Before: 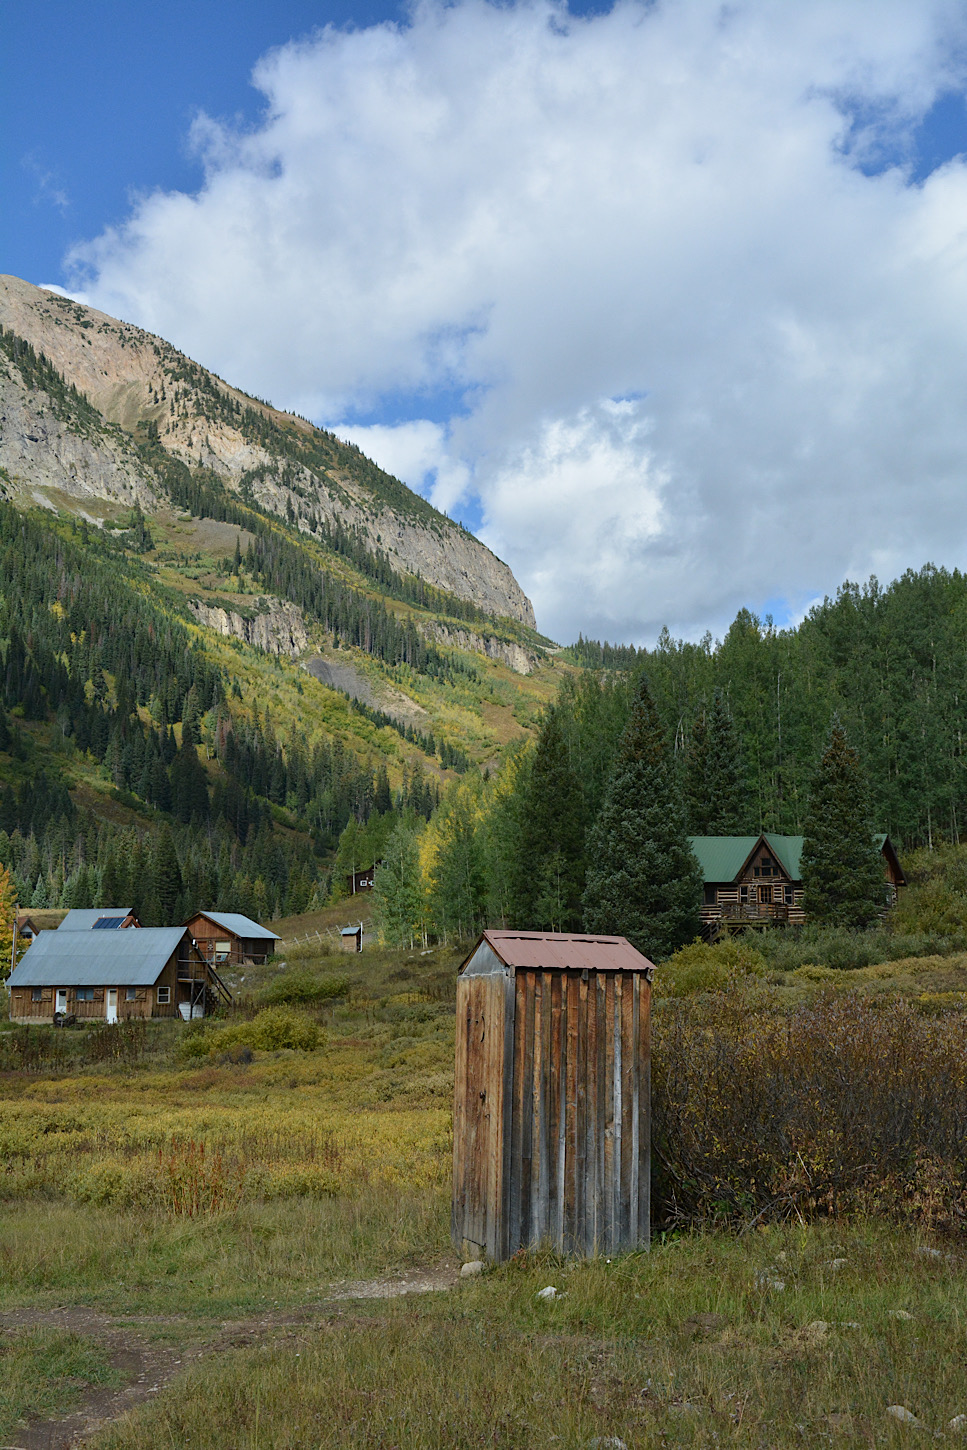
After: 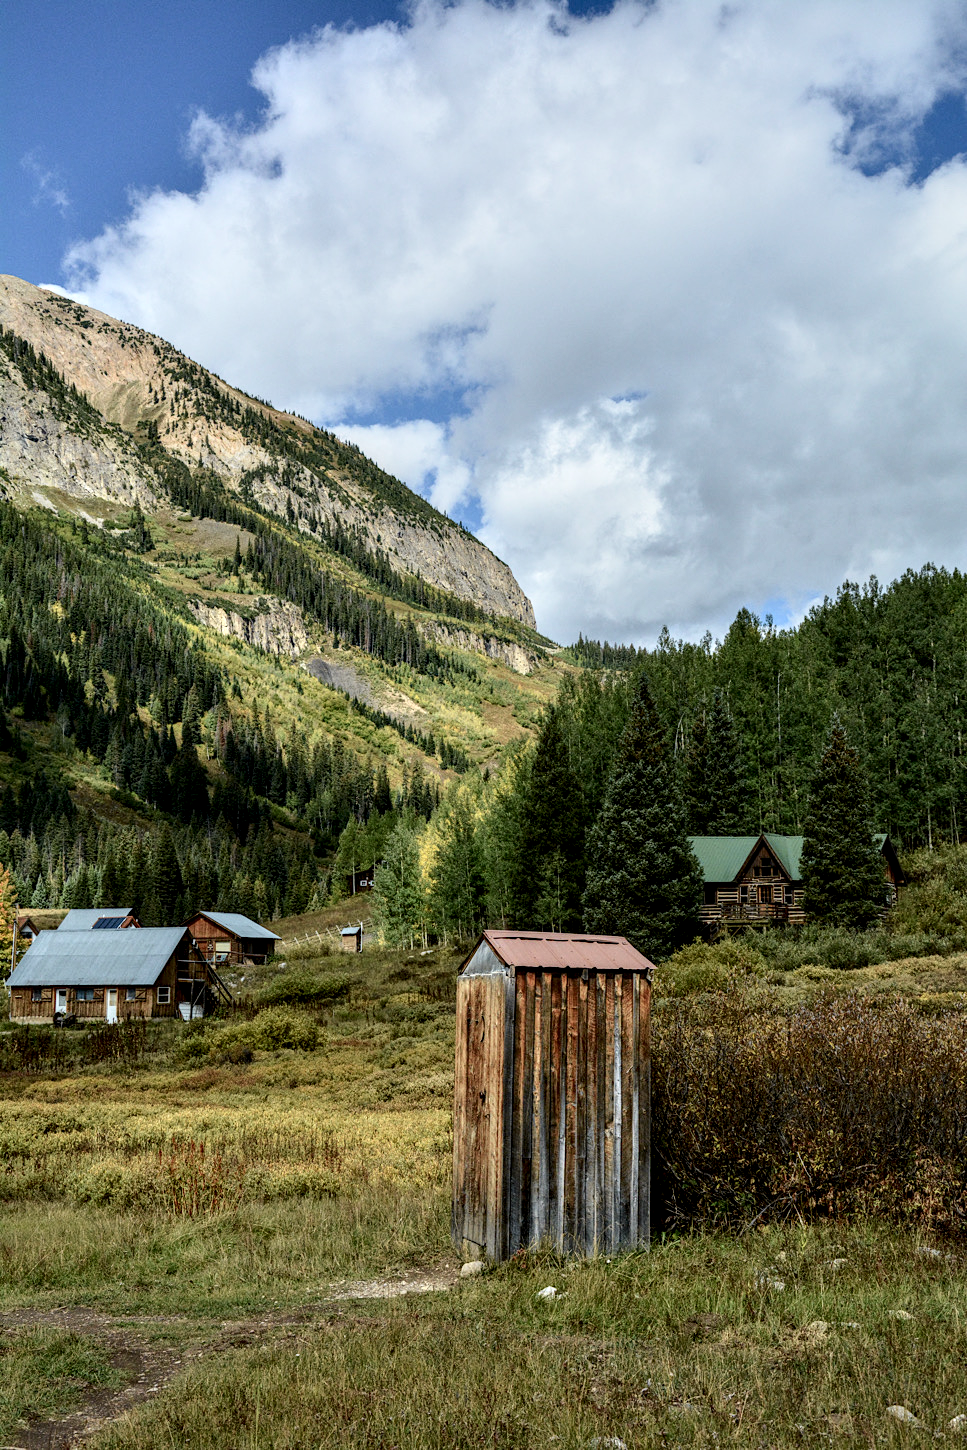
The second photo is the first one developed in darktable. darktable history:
local contrast: highlights 19%, detail 186%
tone curve: curves: ch0 [(0, 0) (0.091, 0.066) (0.184, 0.16) (0.491, 0.519) (0.748, 0.765) (1, 0.919)]; ch1 [(0, 0) (0.179, 0.173) (0.322, 0.32) (0.424, 0.424) (0.502, 0.504) (0.56, 0.578) (0.631, 0.675) (0.777, 0.806) (1, 1)]; ch2 [(0, 0) (0.434, 0.447) (0.483, 0.487) (0.547, 0.573) (0.676, 0.673) (1, 1)], color space Lab, independent channels, preserve colors none
